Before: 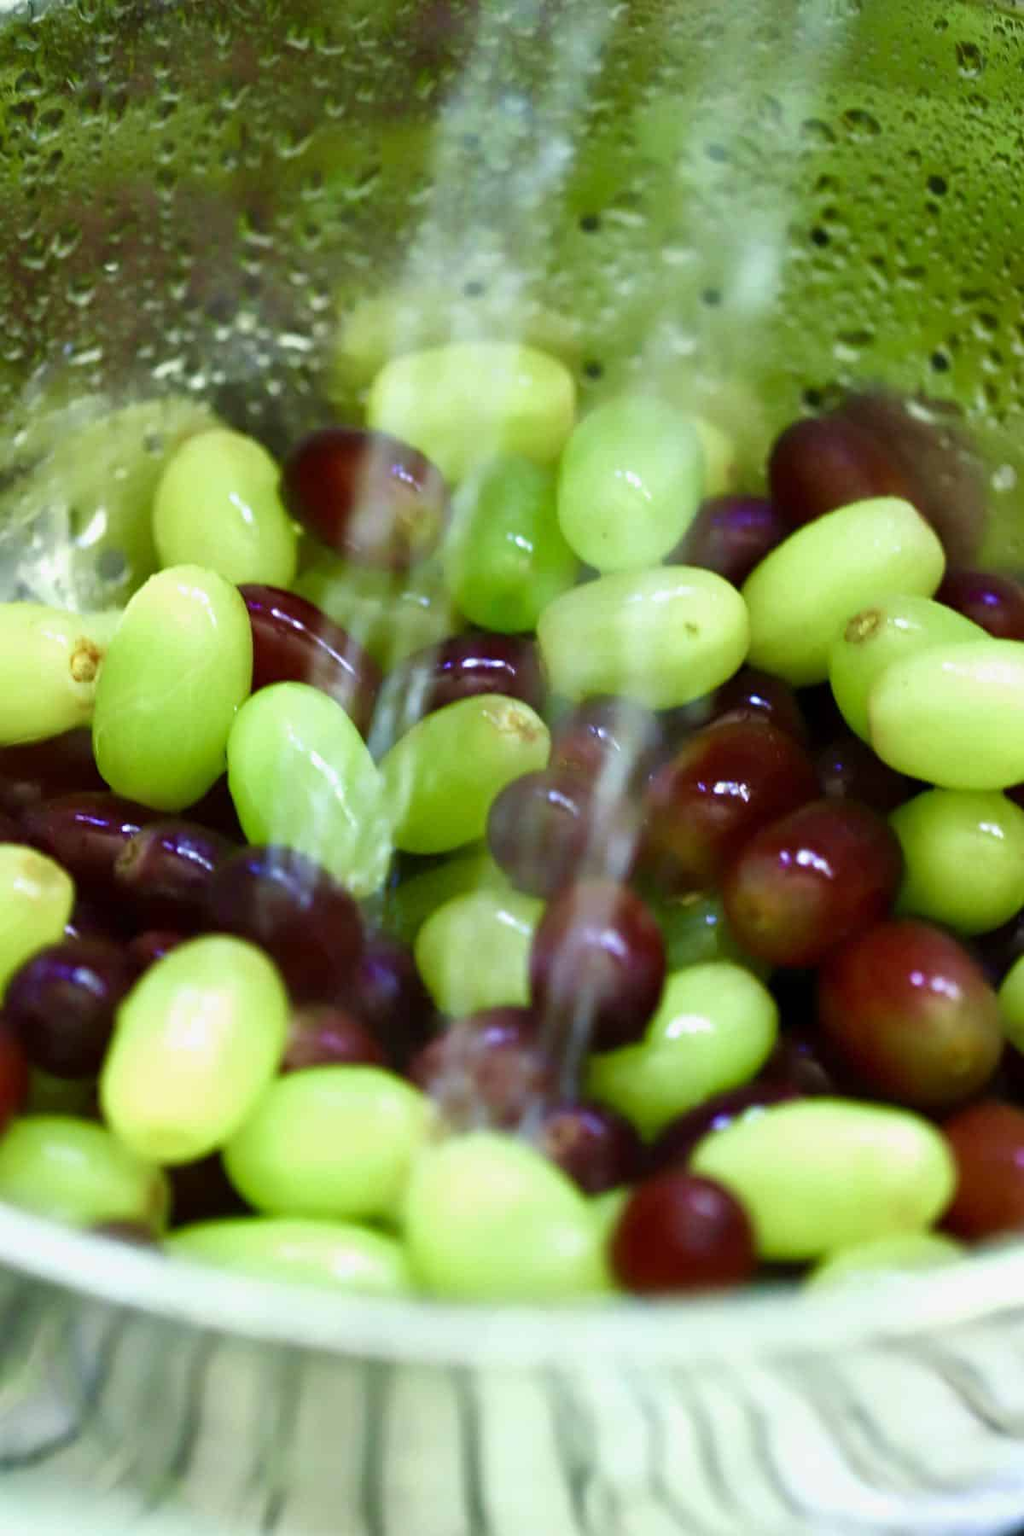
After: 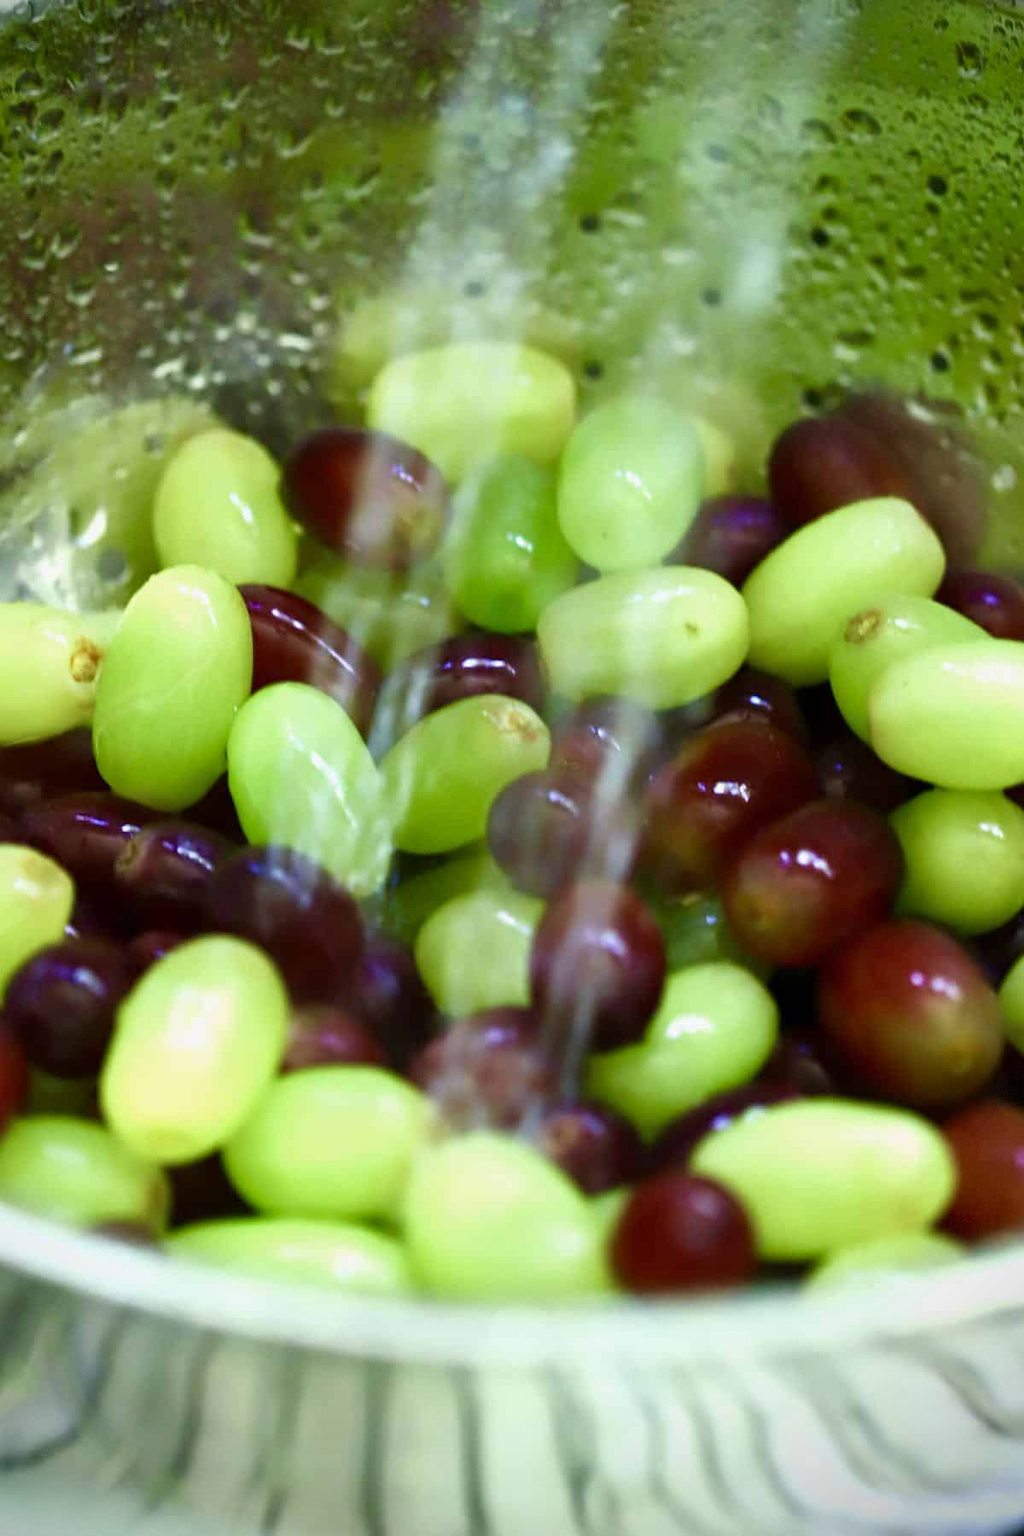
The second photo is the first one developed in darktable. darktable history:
vignetting: saturation 0.046, center (-0.032, -0.041), dithering 8-bit output, unbound false
